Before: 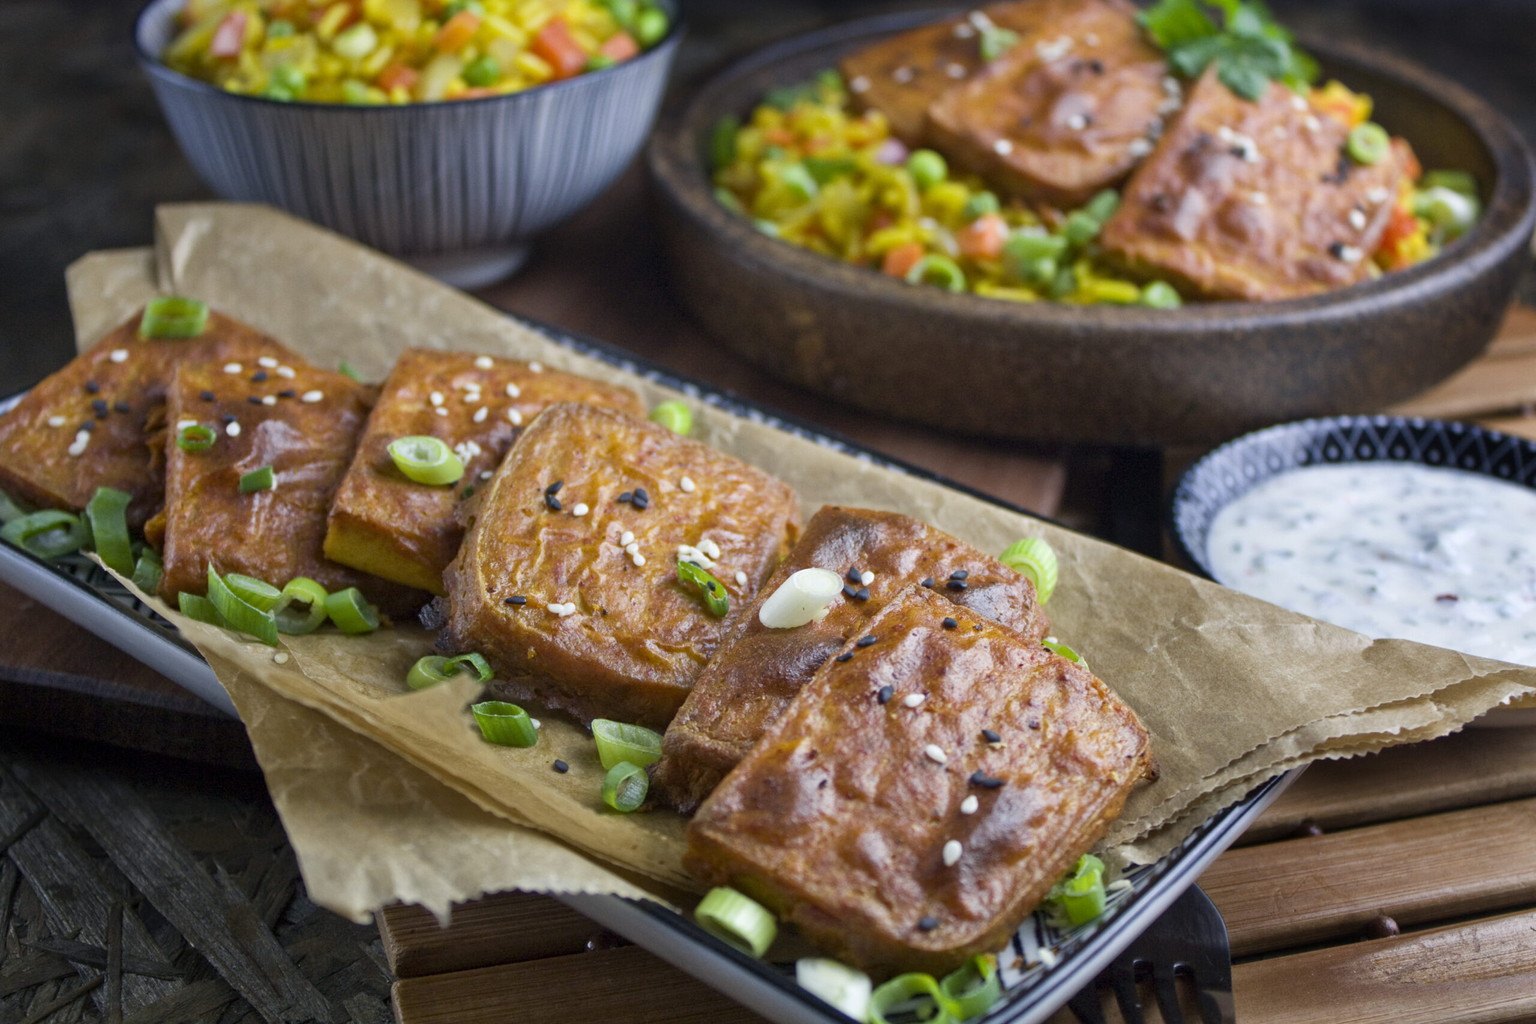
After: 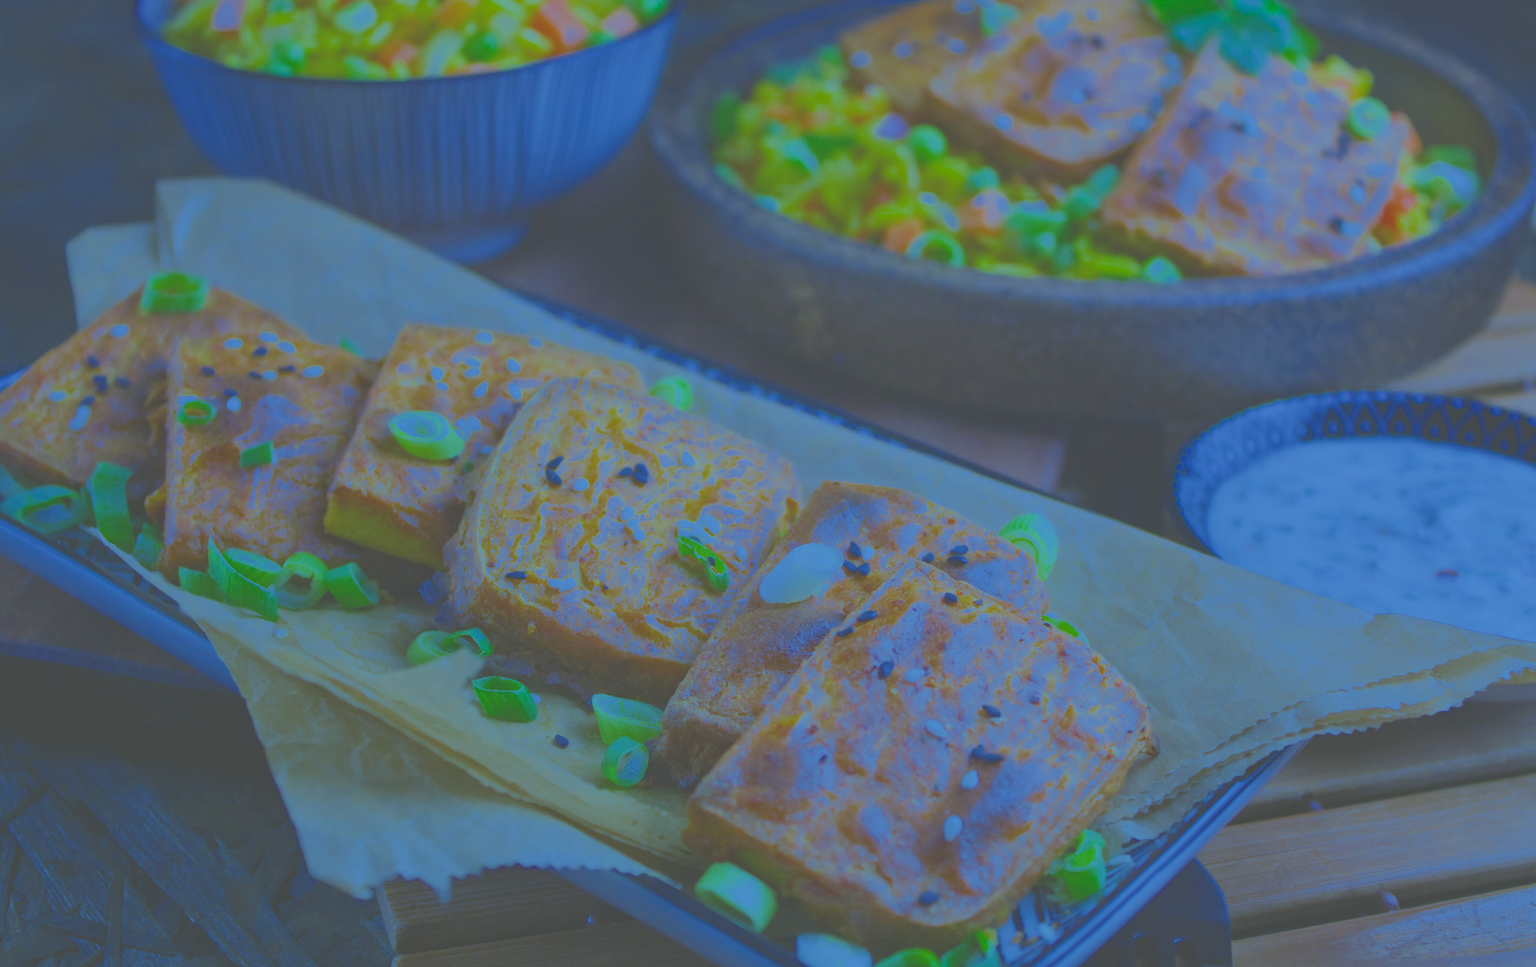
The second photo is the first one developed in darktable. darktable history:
color correction: highlights a* -8, highlights b* 3.1
crop and rotate: top 2.479%, bottom 3.018%
exposure: black level correction -0.028, compensate highlight preservation false
white balance: red 0.766, blue 1.537
filmic rgb: black relative exposure -16 EV, white relative exposure 8 EV, threshold 3 EV, hardness 4.17, latitude 50%, contrast 0.5, color science v5 (2021), contrast in shadows safe, contrast in highlights safe, enable highlight reconstruction true
